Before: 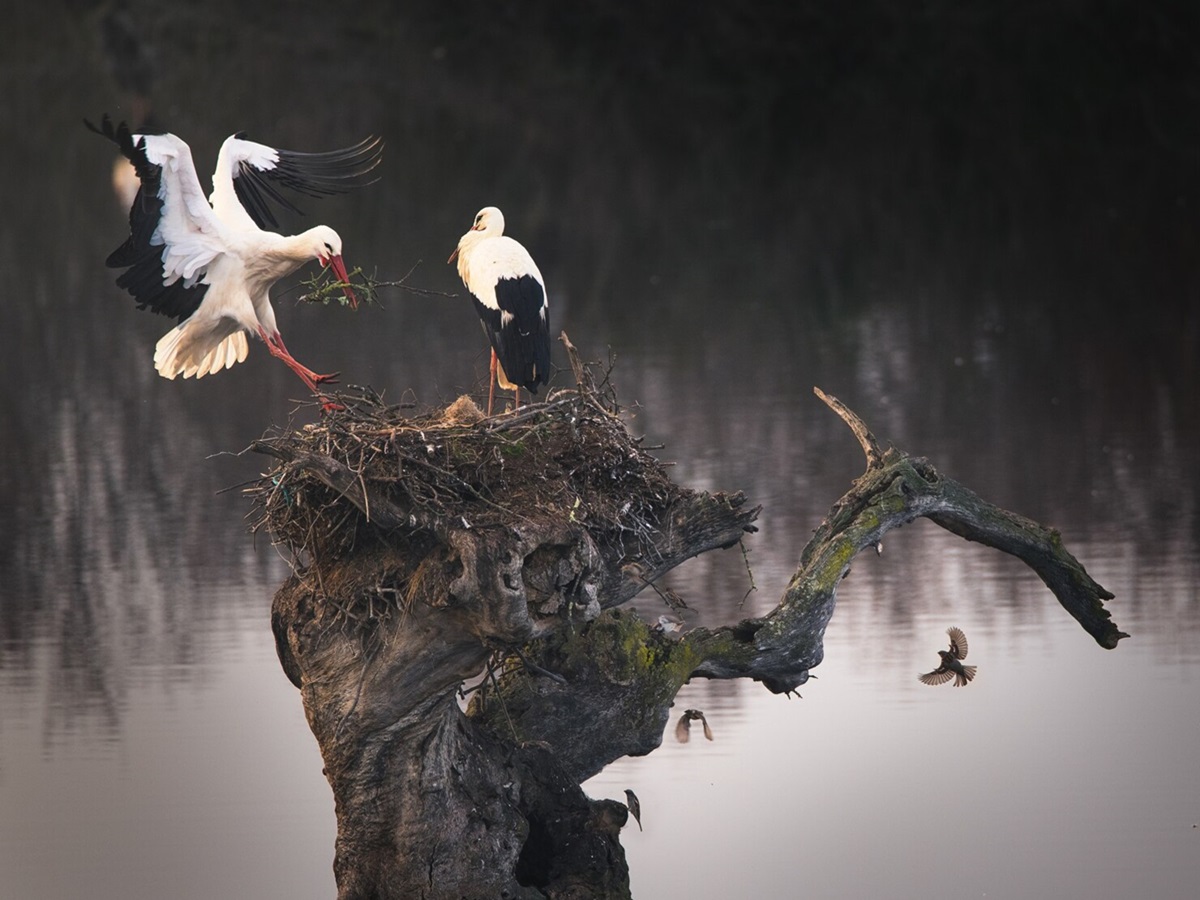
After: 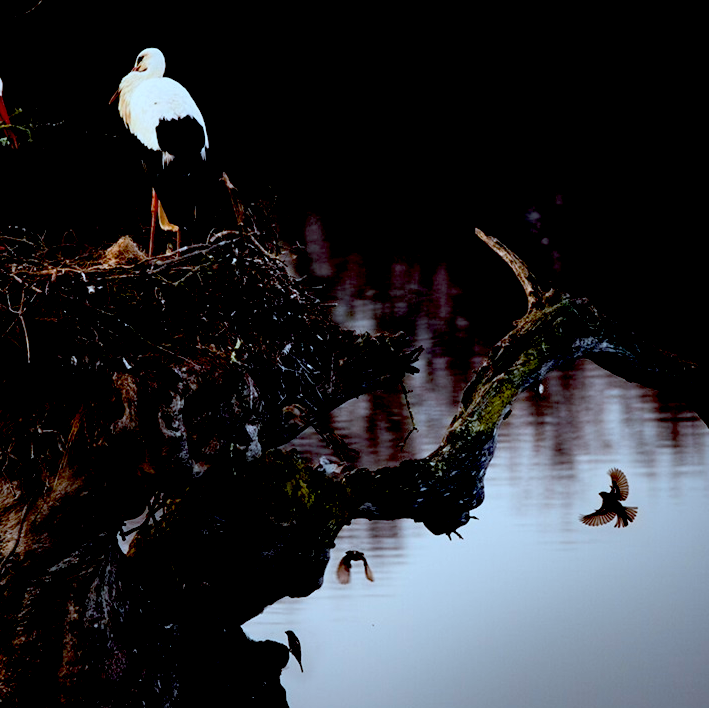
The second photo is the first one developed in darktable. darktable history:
exposure: black level correction 0.1, exposure -0.092 EV, compensate highlight preservation false
color correction: highlights a* -9.73, highlights b* -21.22
crop and rotate: left 28.256%, top 17.734%, right 12.656%, bottom 3.573%
